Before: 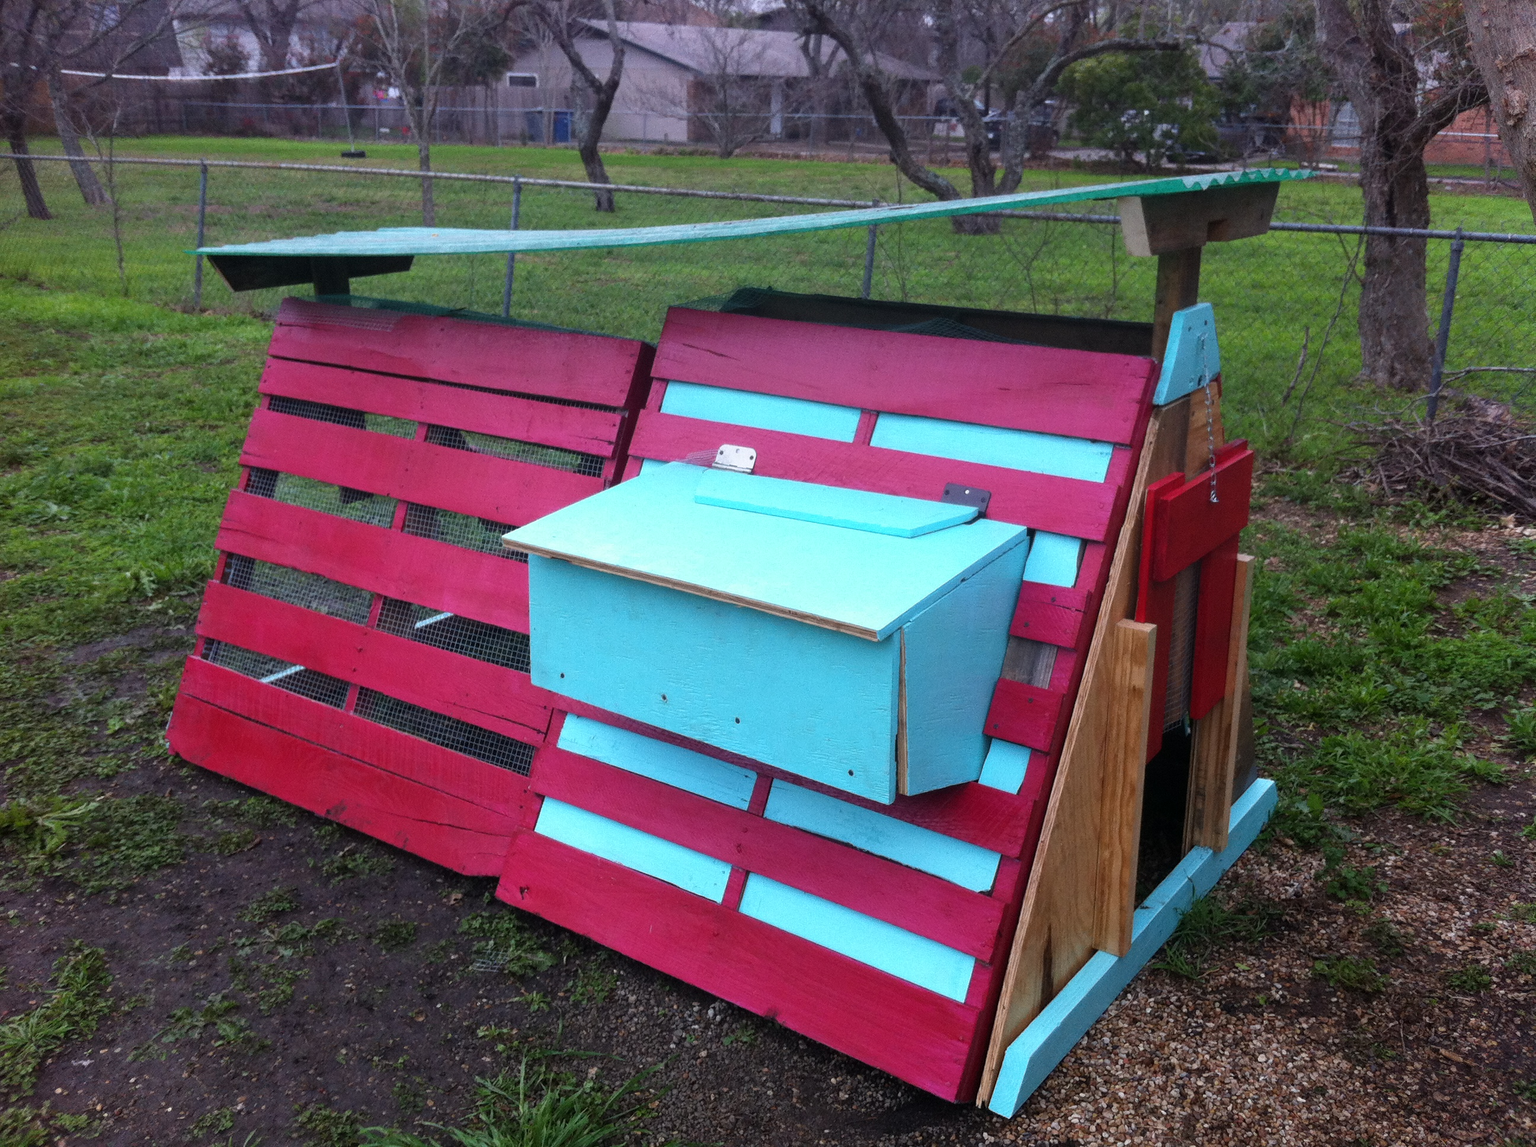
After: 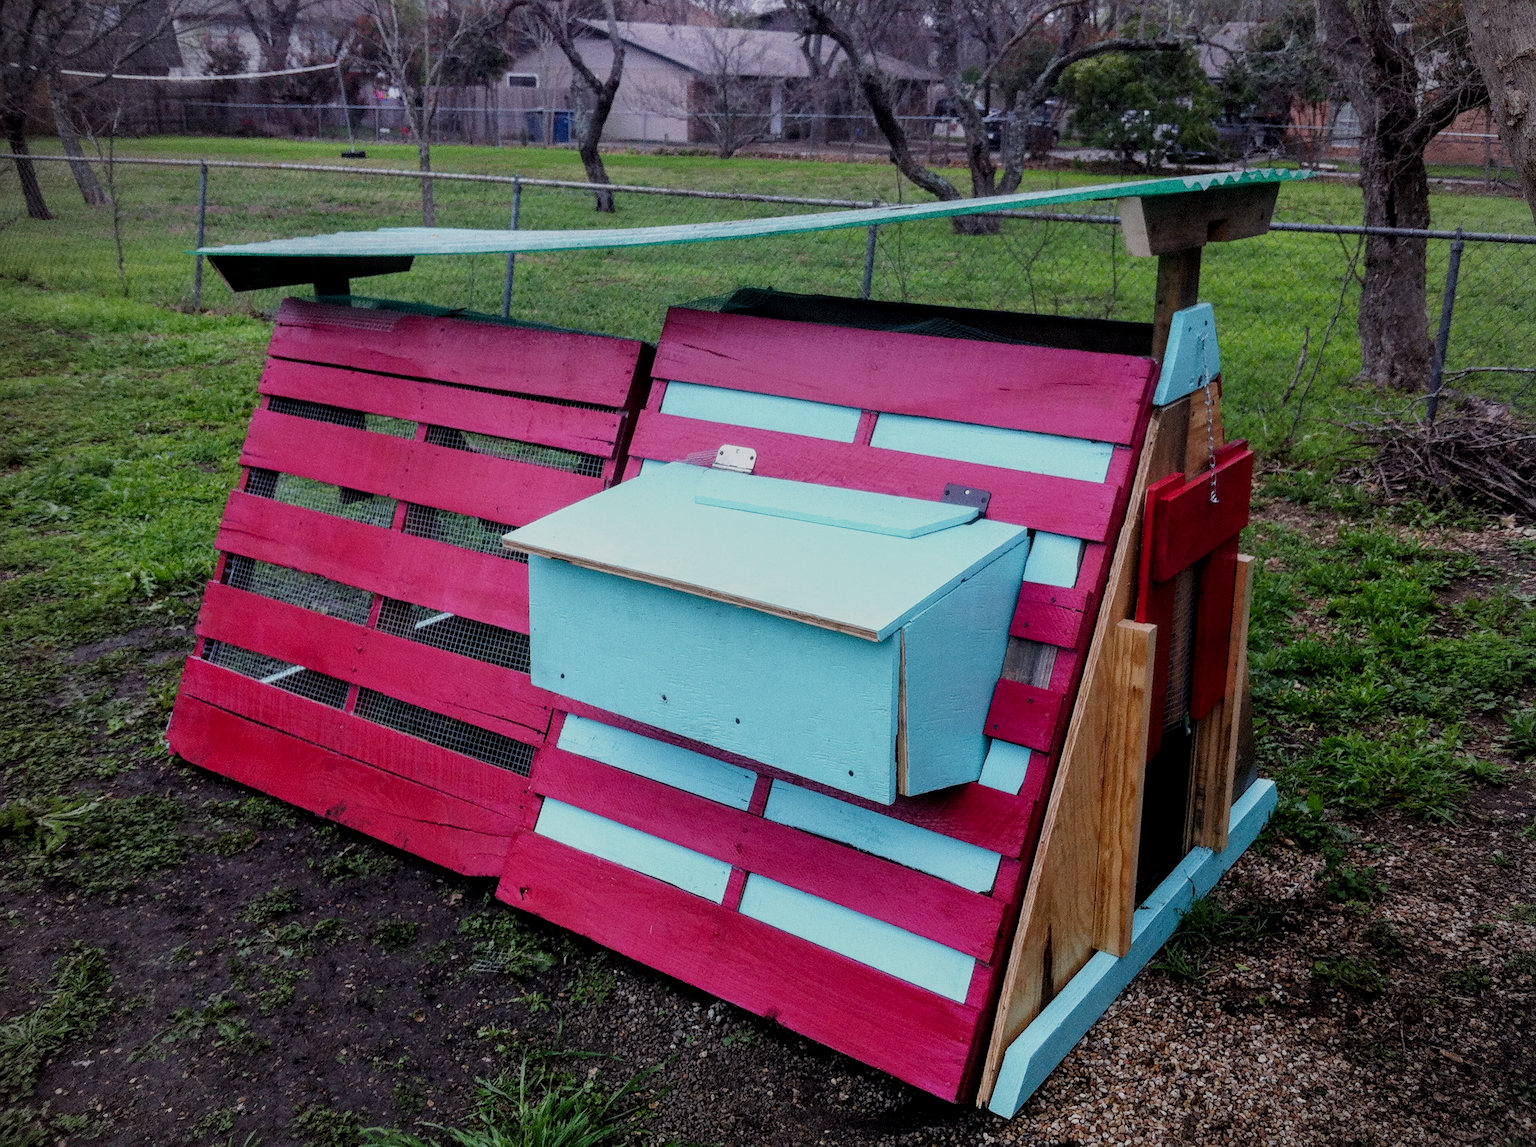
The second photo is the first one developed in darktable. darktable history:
local contrast: on, module defaults
sharpen: radius 1.269, amount 0.306, threshold 0.058
filmic rgb: black relative exposure -7.26 EV, white relative exposure 5.09 EV, threshold 3.02 EV, hardness 3.2, preserve chrominance no, color science v4 (2020), iterations of high-quality reconstruction 10, type of noise poissonian, enable highlight reconstruction true
vignetting: on, module defaults
